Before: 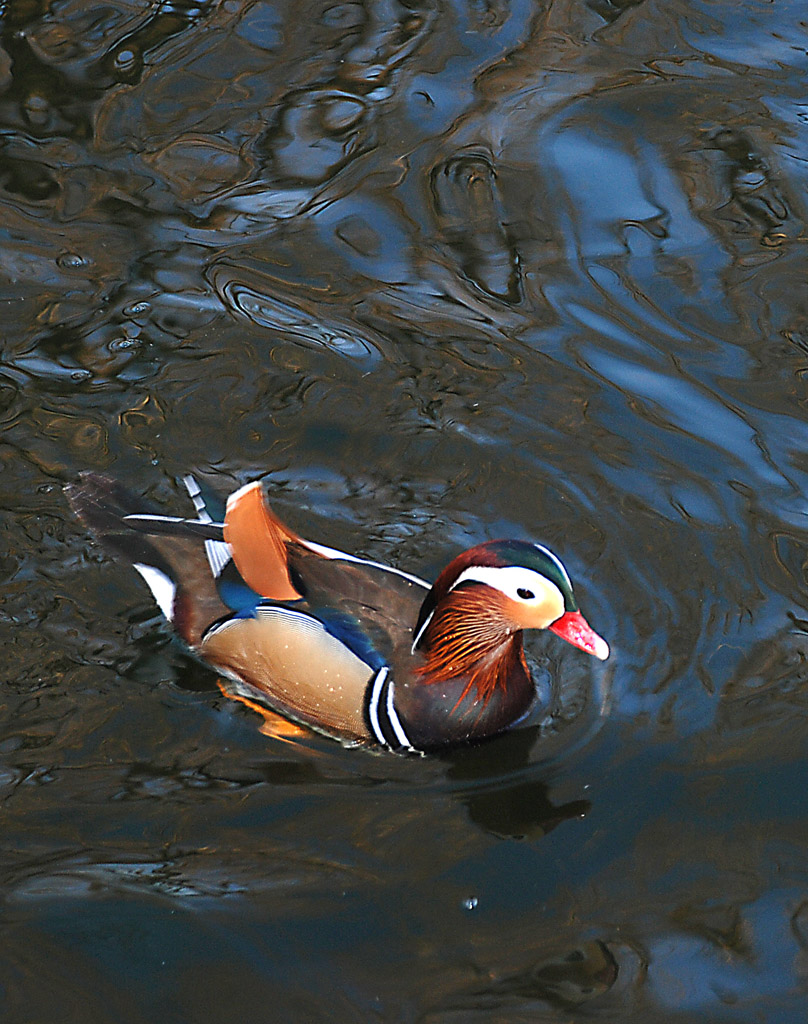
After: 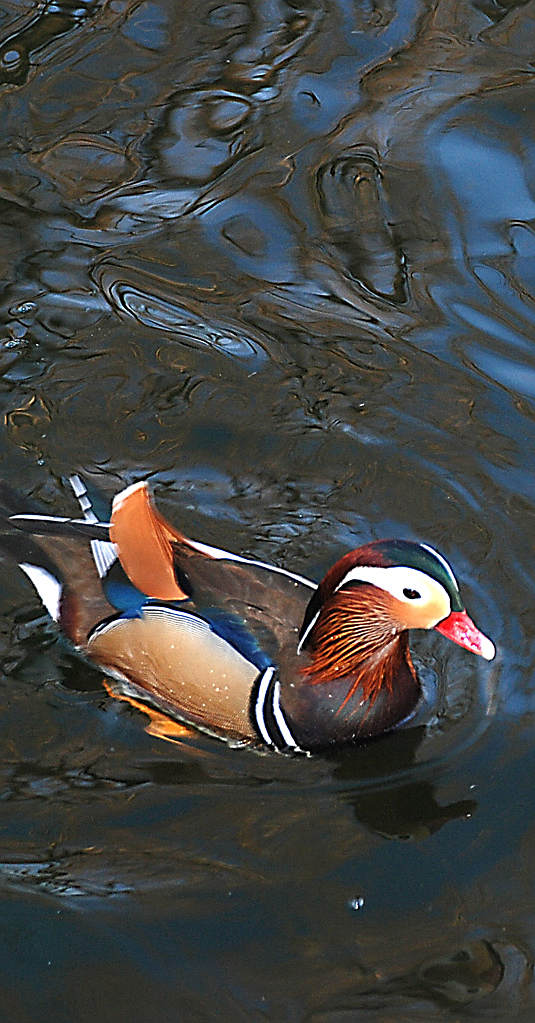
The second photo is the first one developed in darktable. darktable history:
crop and rotate: left 14.298%, right 19.37%
sharpen: on, module defaults
